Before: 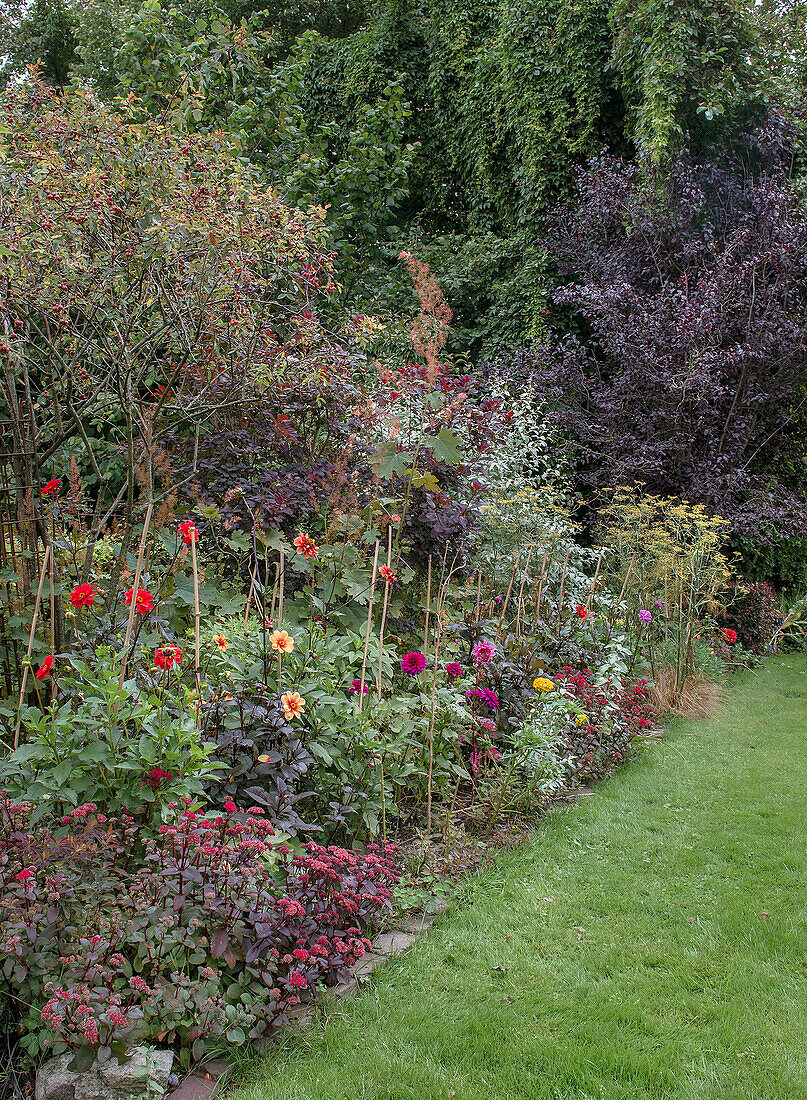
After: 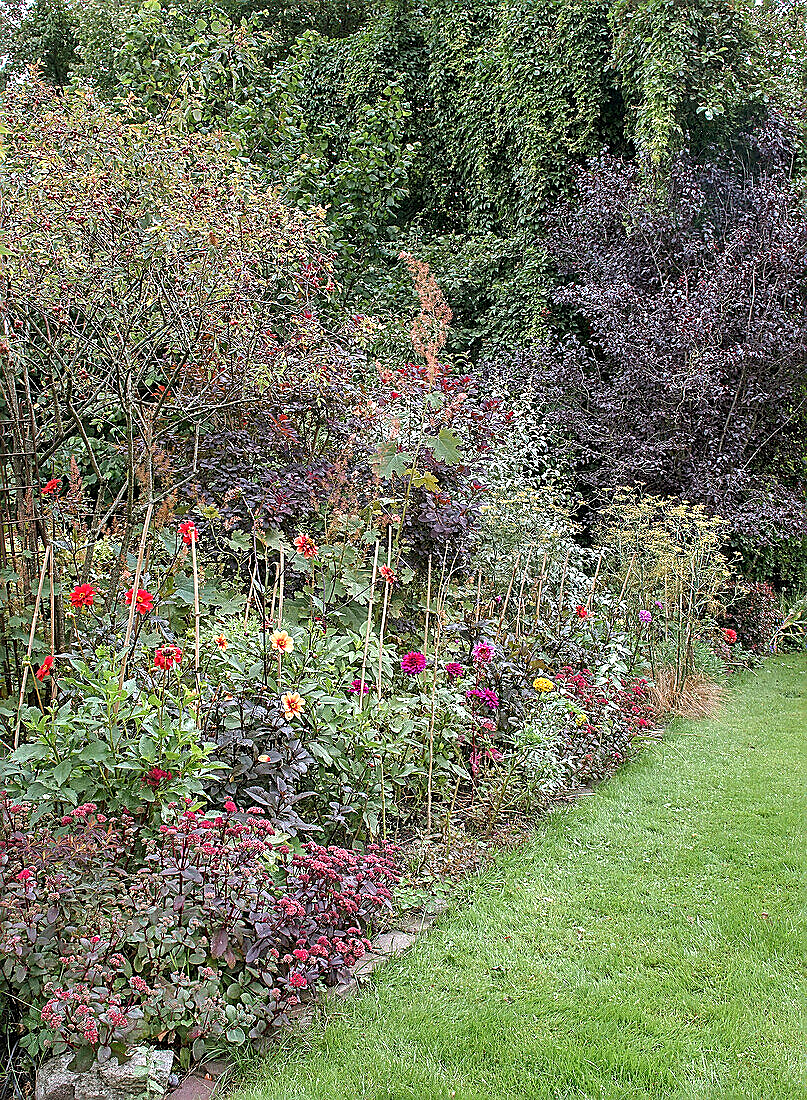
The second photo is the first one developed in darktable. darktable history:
exposure: exposure 0.633 EV, compensate highlight preservation false
sharpen: amount 0.91
